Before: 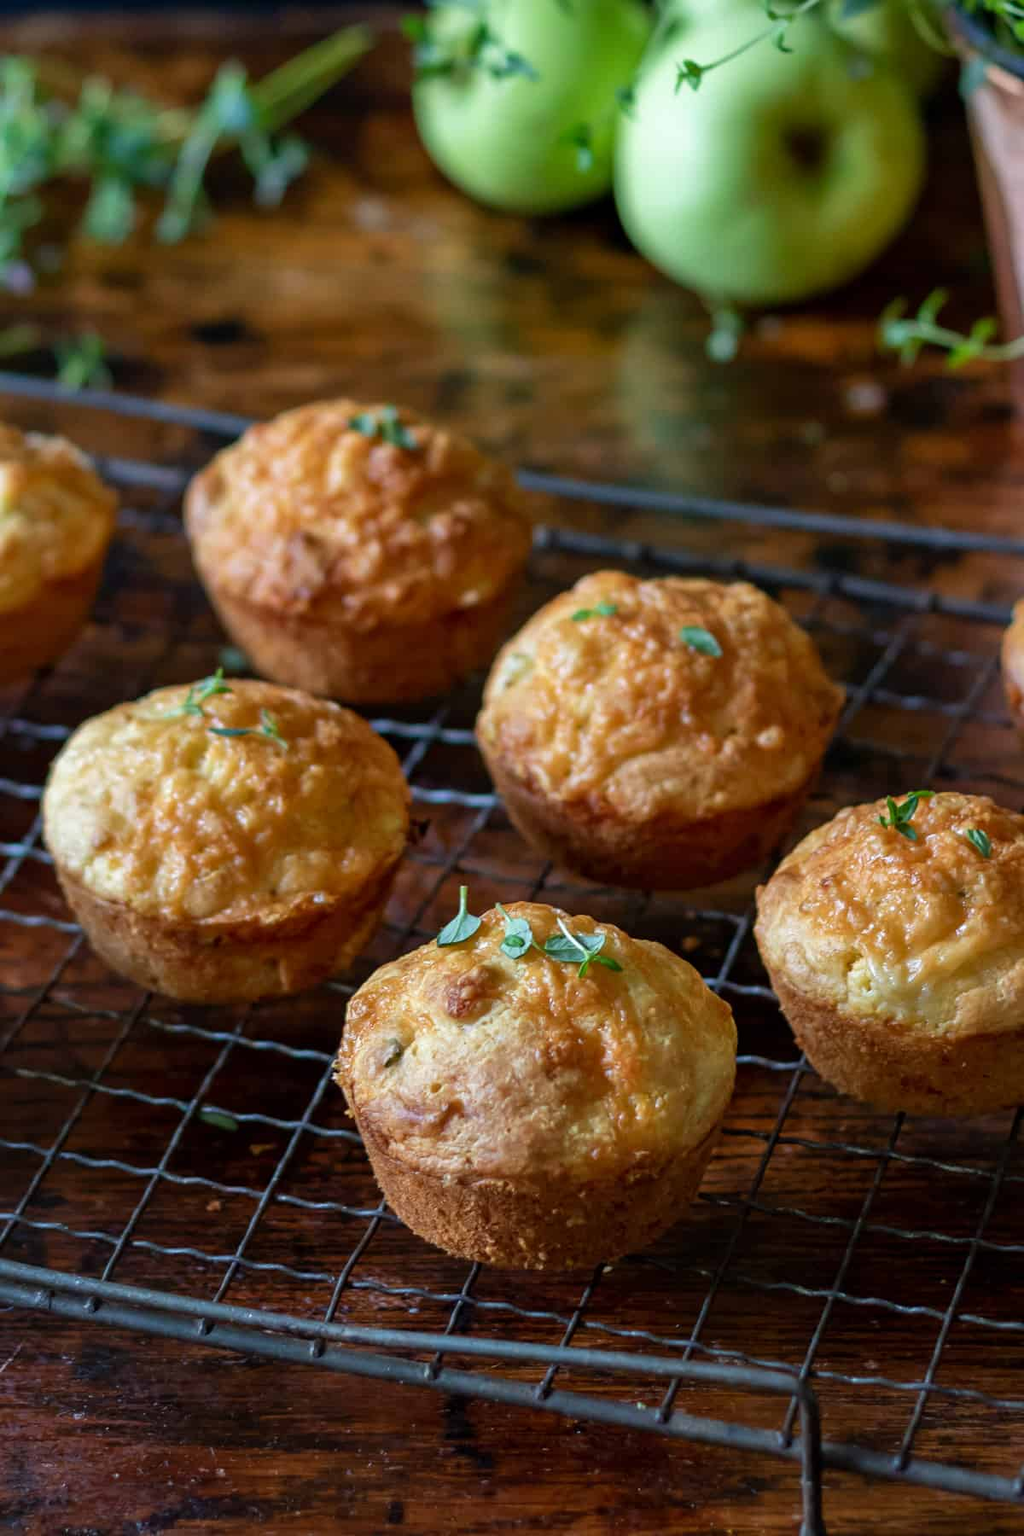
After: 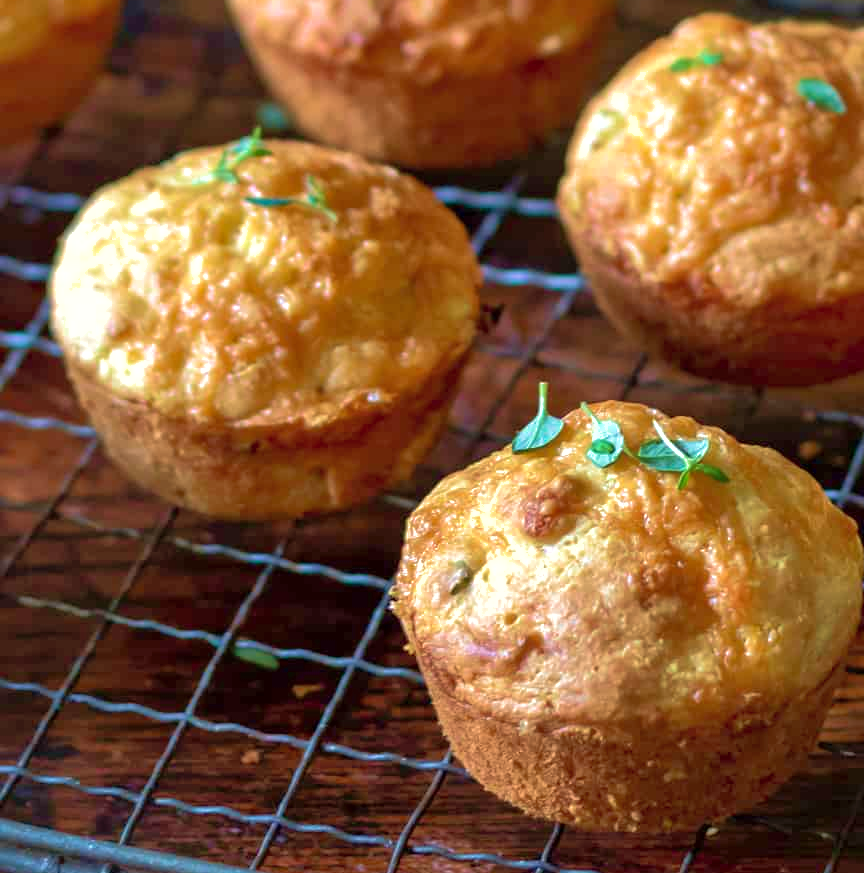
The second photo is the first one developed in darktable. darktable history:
exposure: exposure 0.6 EV, compensate highlight preservation false
velvia: strength 45%
shadows and highlights: on, module defaults
crop: top 36.498%, right 27.964%, bottom 14.995%
